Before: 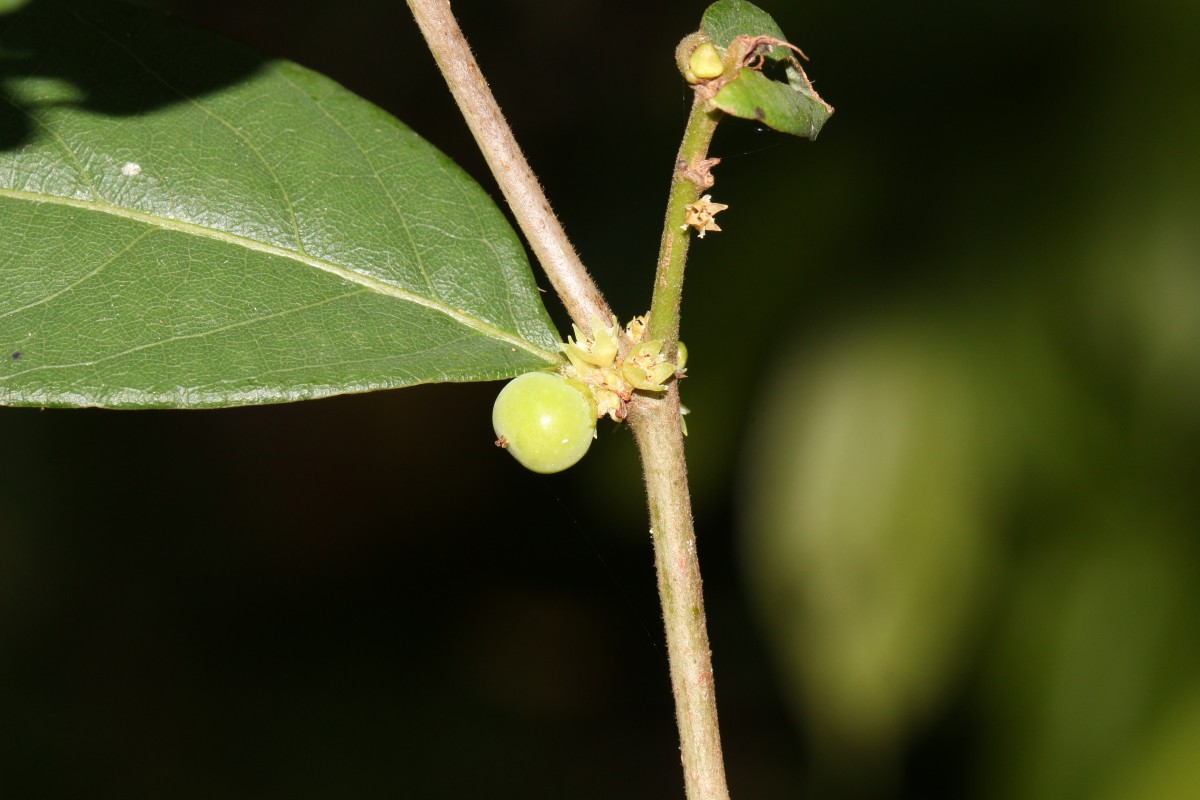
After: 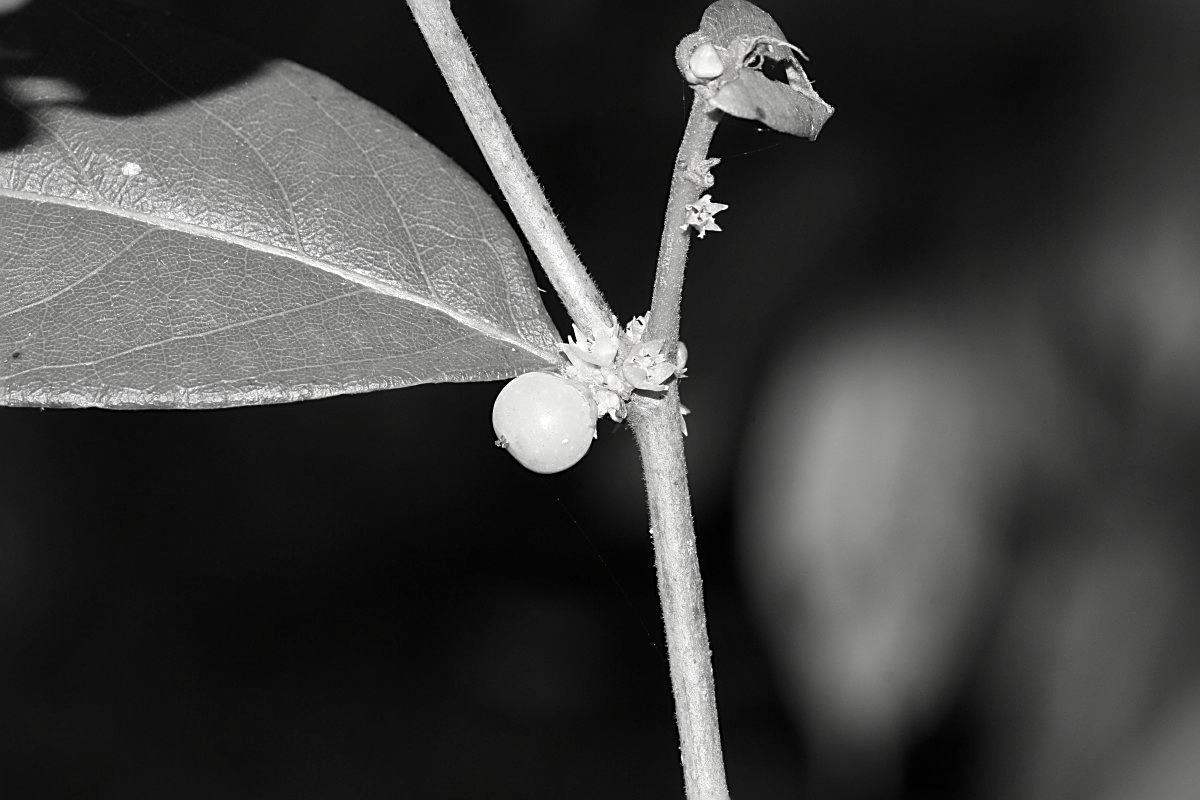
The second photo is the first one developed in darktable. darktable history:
contrast brightness saturation: saturation -0.984
local contrast: mode bilateral grid, contrast 20, coarseness 51, detail 120%, midtone range 0.2
sharpen: amount 0.599
shadows and highlights: shadows 20.95, highlights -82.18, soften with gaussian
